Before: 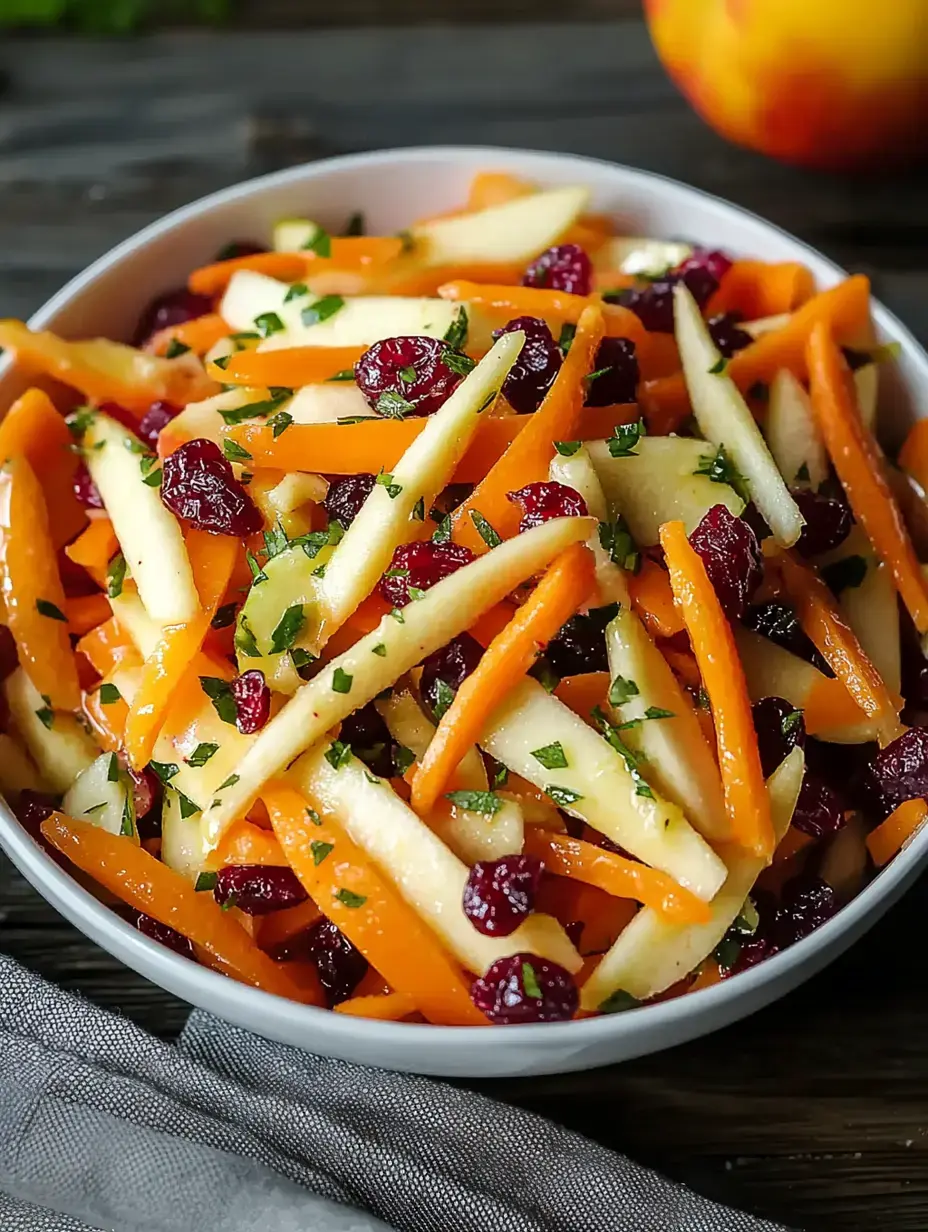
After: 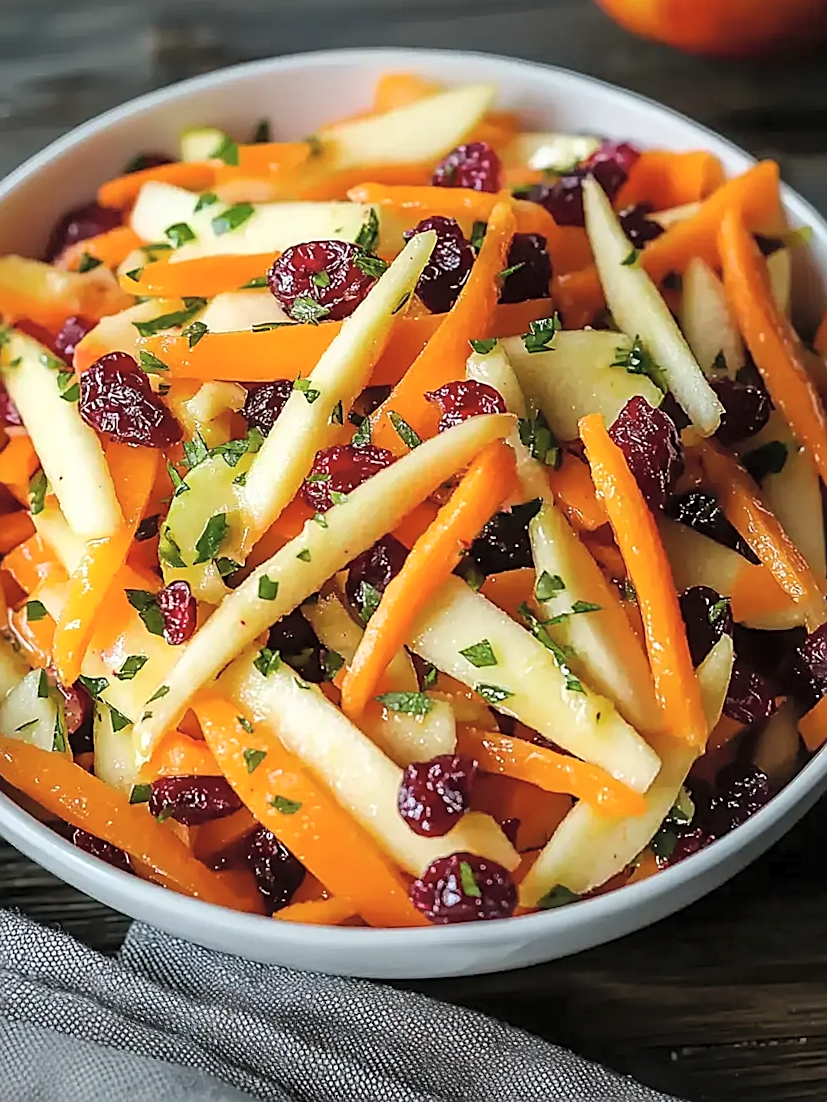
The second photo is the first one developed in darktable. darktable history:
sharpen: on, module defaults
contrast brightness saturation: brightness 0.147
crop and rotate: angle 2.38°, left 6.033%, top 5.674%
